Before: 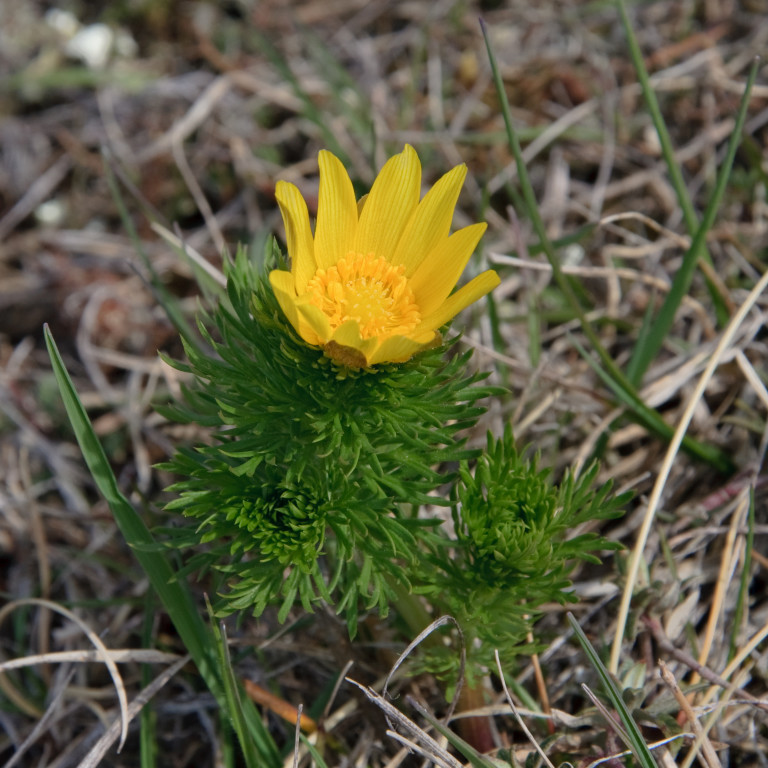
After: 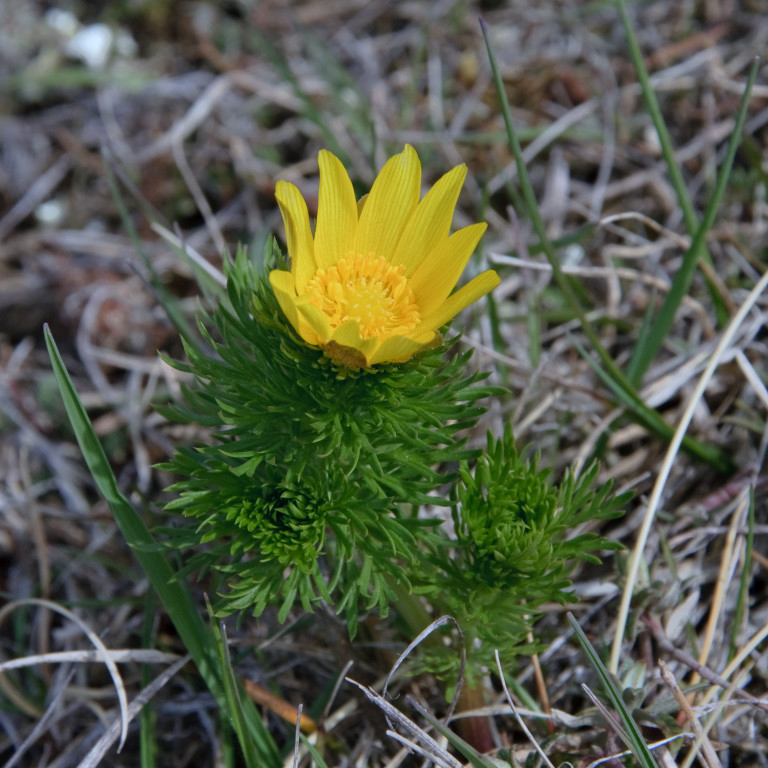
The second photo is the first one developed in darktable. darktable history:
white balance: red 0.926, green 1.003, blue 1.133
